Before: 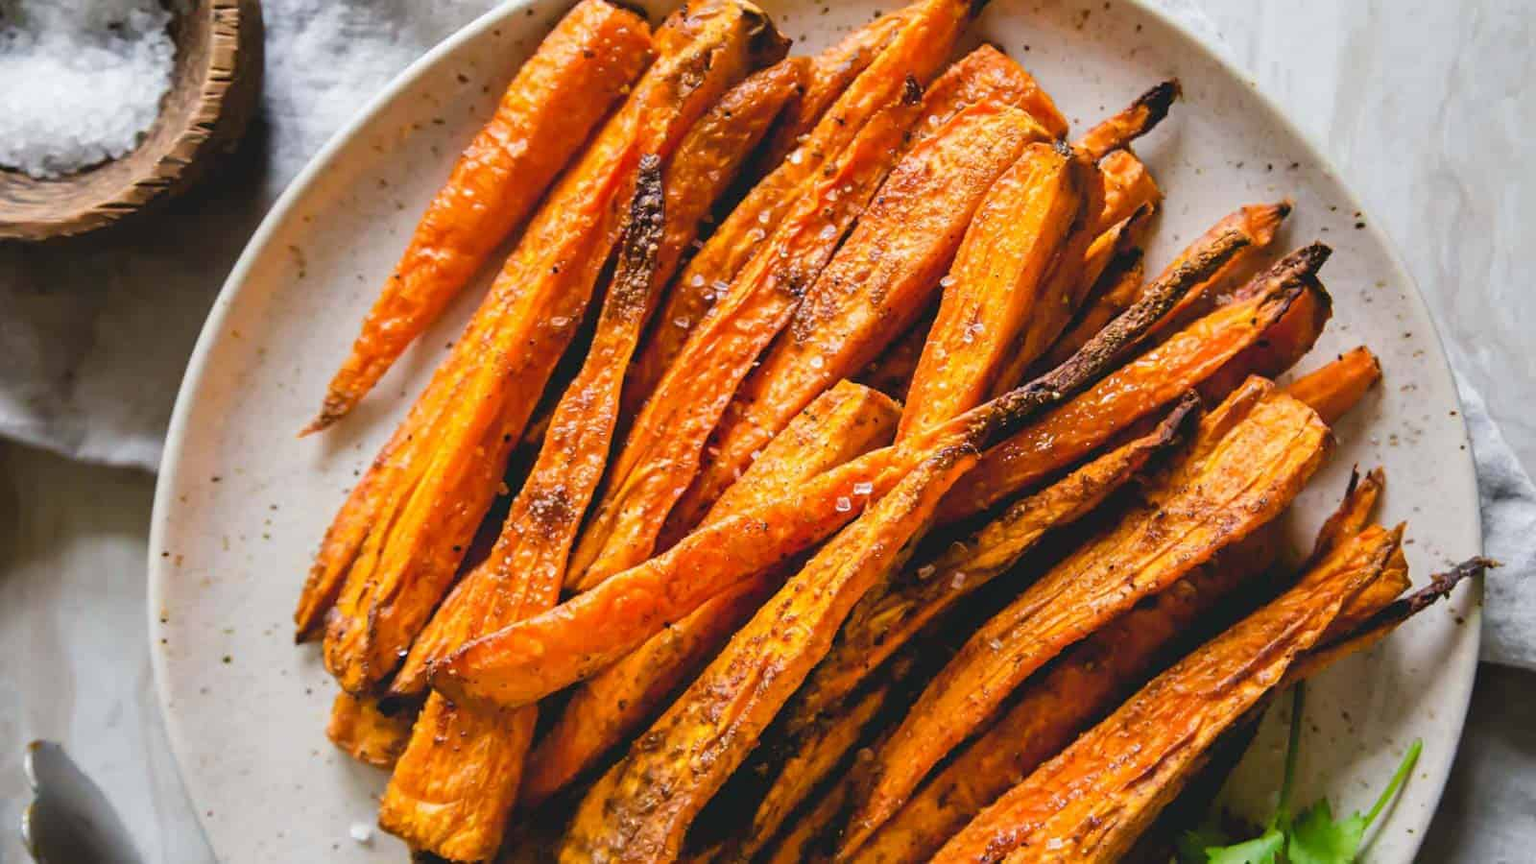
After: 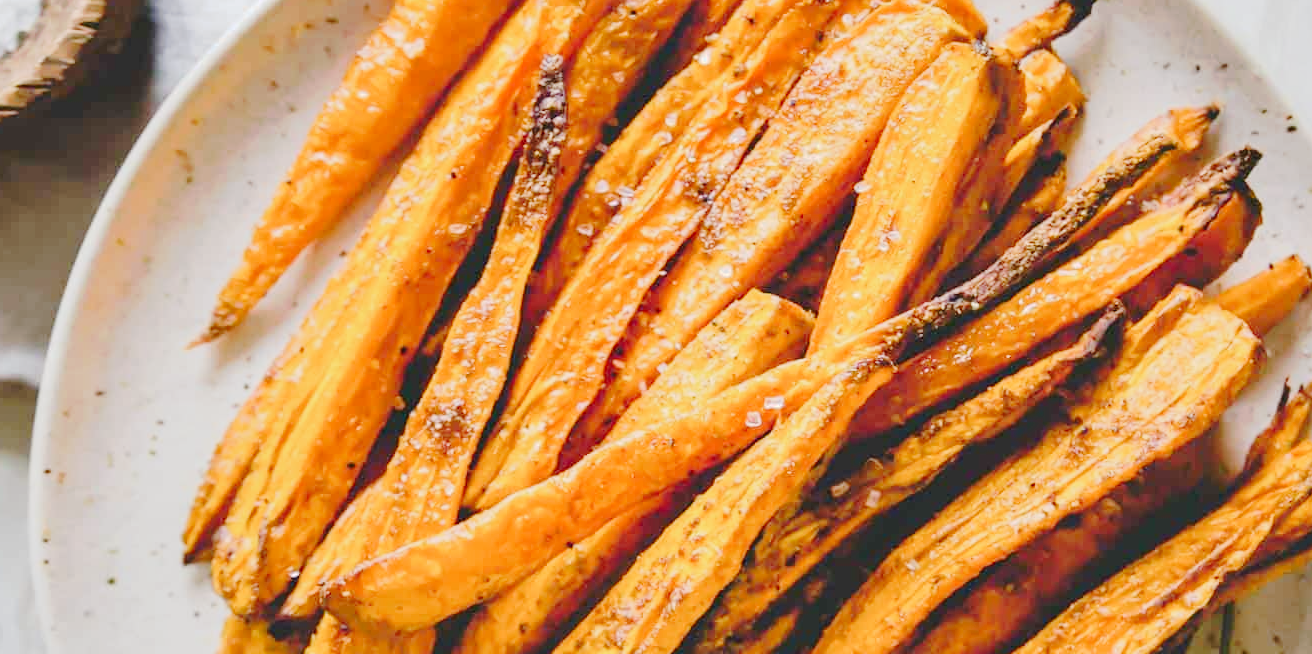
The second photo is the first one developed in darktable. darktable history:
shadows and highlights: shadows 75, highlights -25, soften with gaussian
tone curve: curves: ch0 [(0, 0) (0.003, 0.021) (0.011, 0.033) (0.025, 0.059) (0.044, 0.097) (0.069, 0.141) (0.1, 0.186) (0.136, 0.237) (0.177, 0.298) (0.224, 0.378) (0.277, 0.47) (0.335, 0.542) (0.399, 0.605) (0.468, 0.678) (0.543, 0.724) (0.623, 0.787) (0.709, 0.829) (0.801, 0.875) (0.898, 0.912) (1, 1)], preserve colors none
crop: left 7.856%, top 11.836%, right 10.12%, bottom 15.387%
